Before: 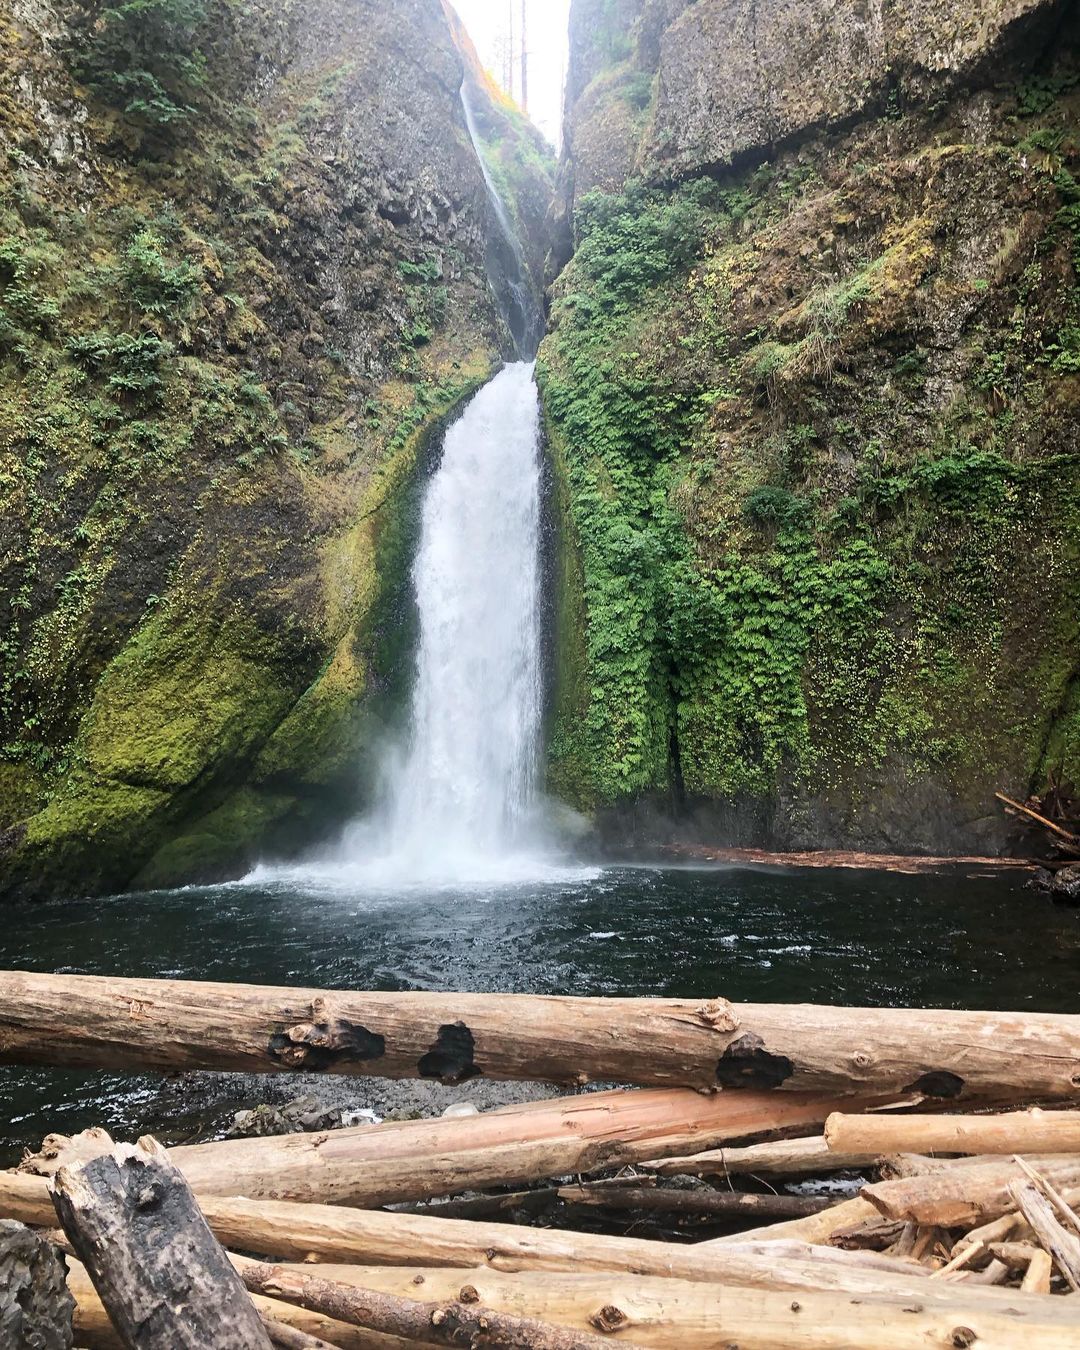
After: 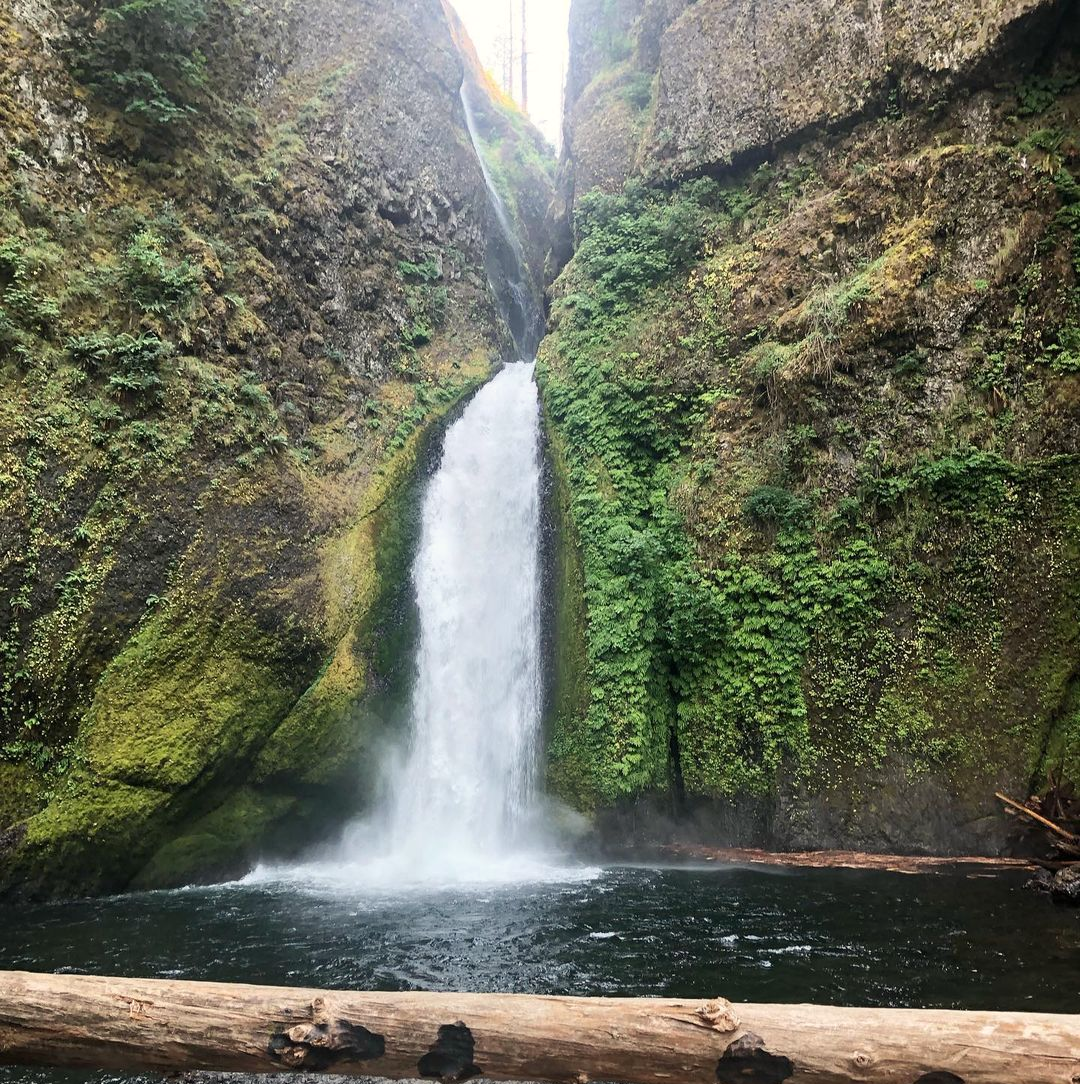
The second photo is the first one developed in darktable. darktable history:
color correction: highlights b* 3
crop: bottom 19.644%
exposure: compensate highlight preservation false
